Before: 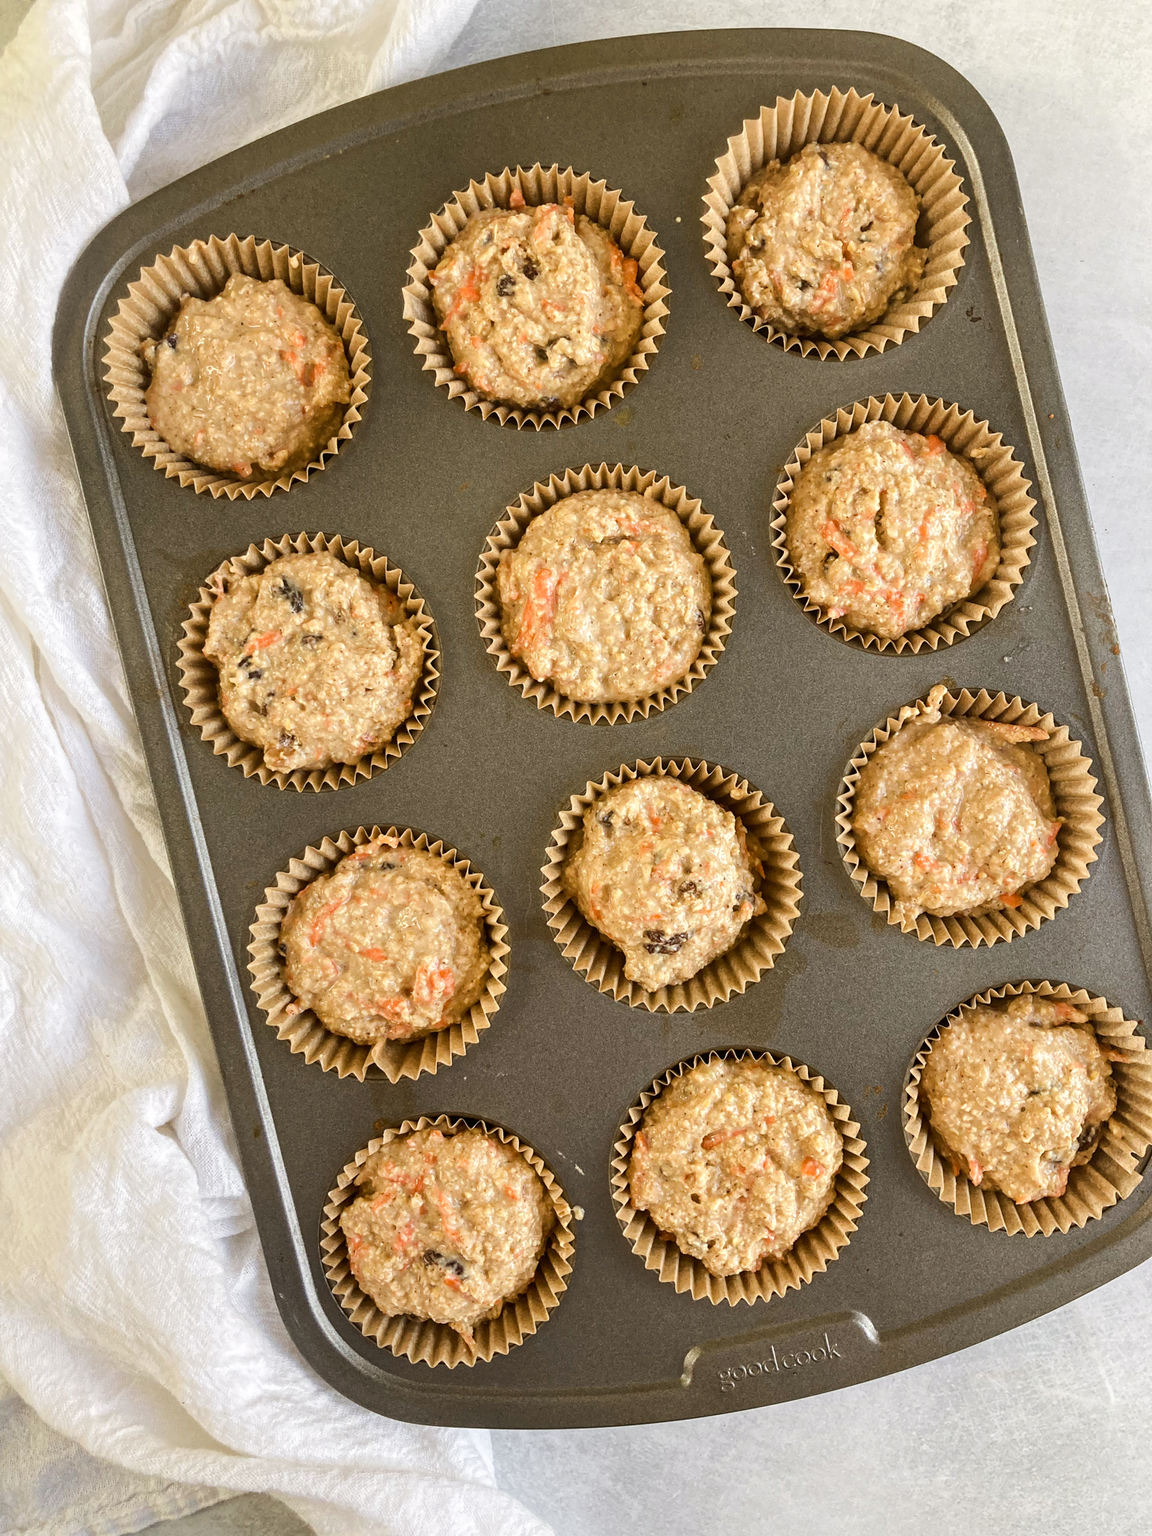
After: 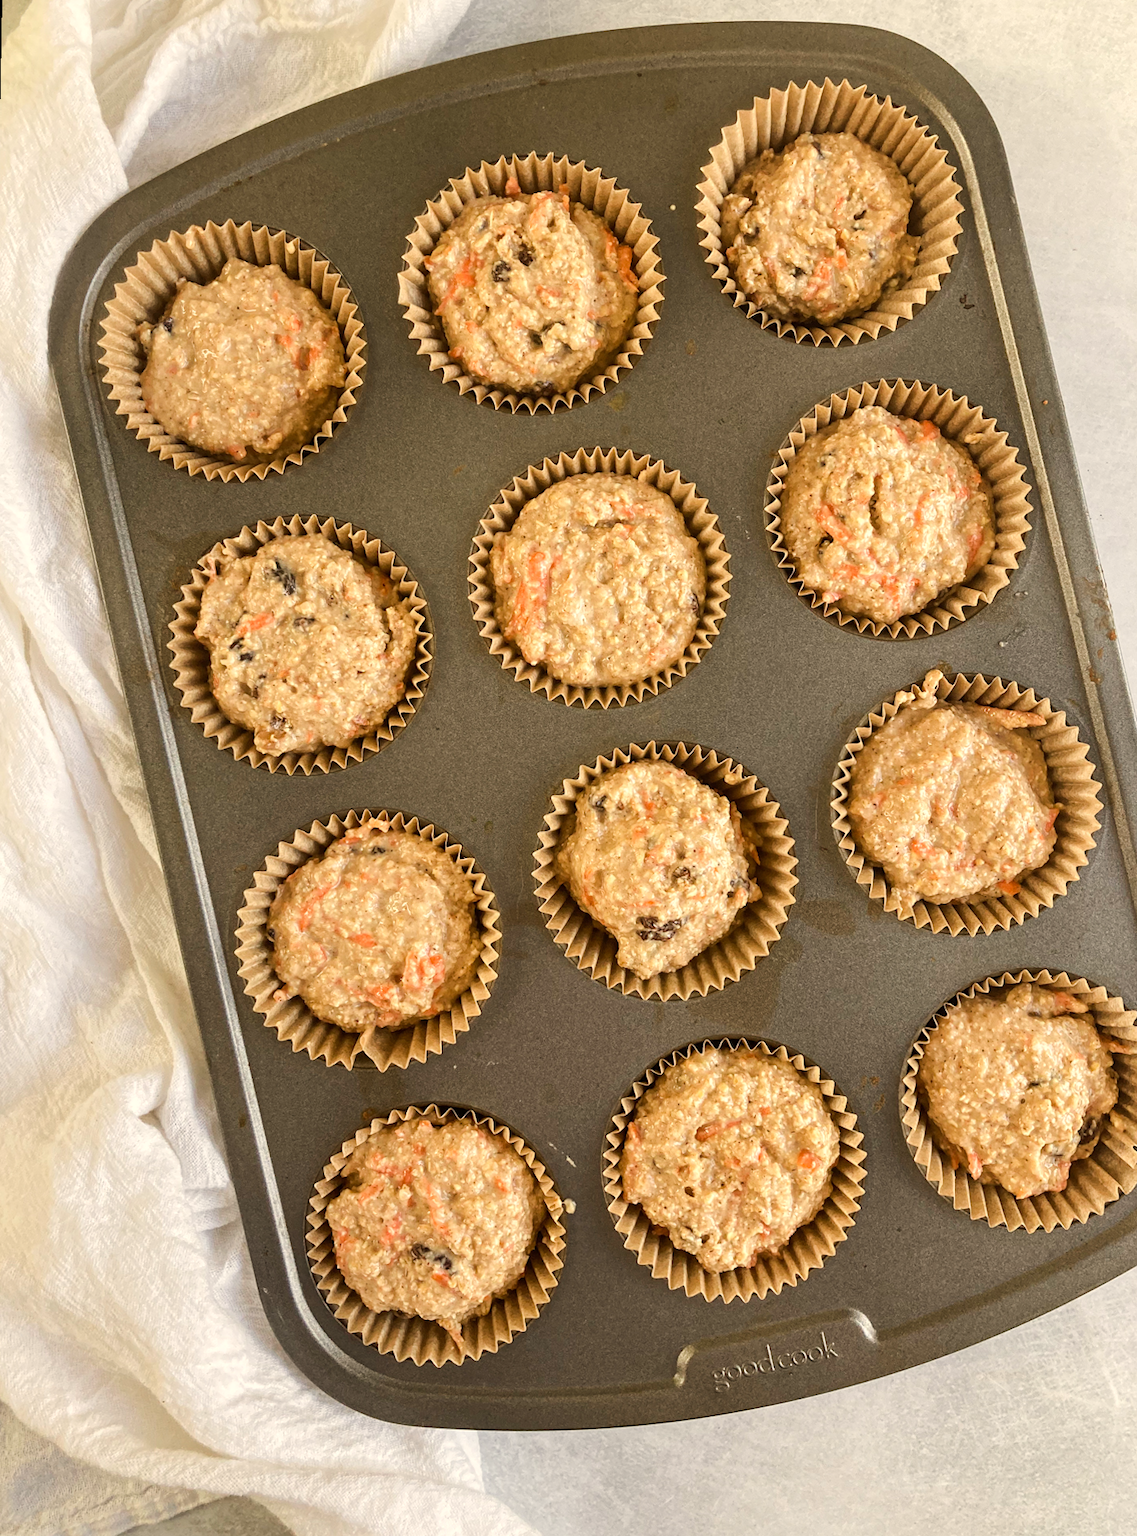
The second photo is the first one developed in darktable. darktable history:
white balance: red 1.045, blue 0.932
rotate and perspective: rotation 0.226°, lens shift (vertical) -0.042, crop left 0.023, crop right 0.982, crop top 0.006, crop bottom 0.994
